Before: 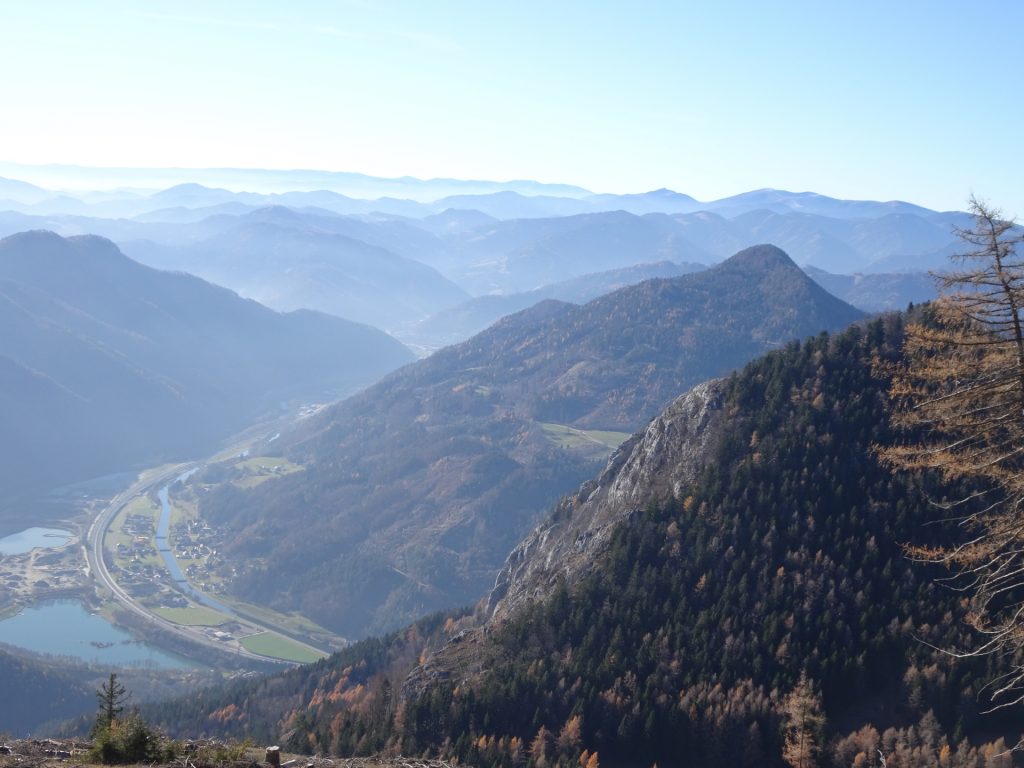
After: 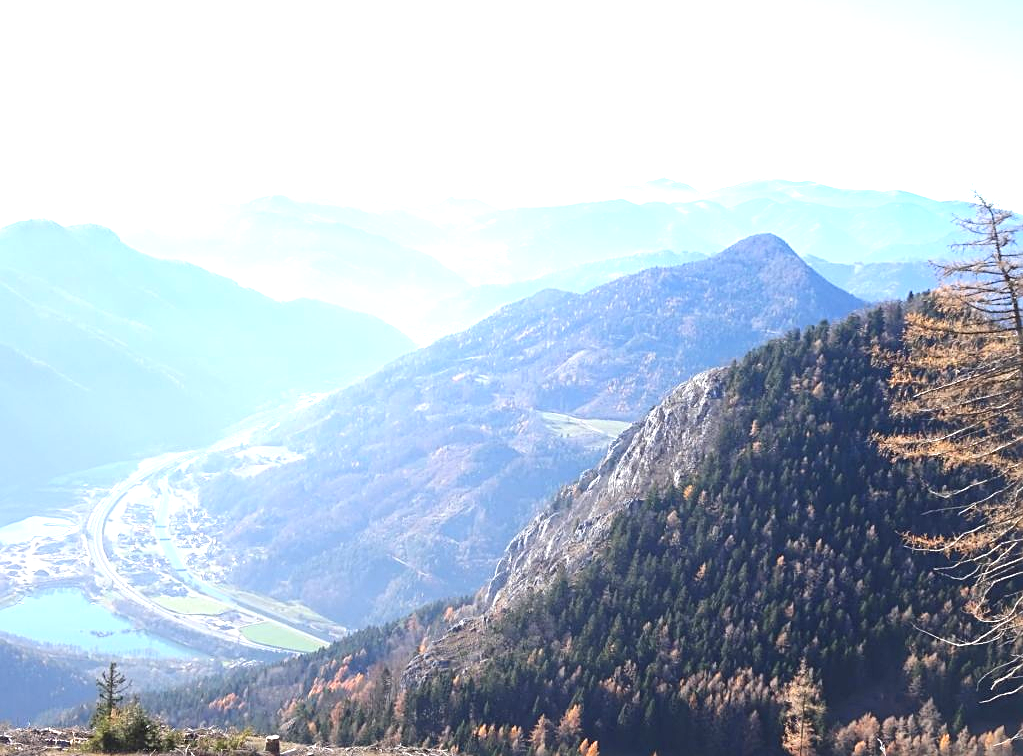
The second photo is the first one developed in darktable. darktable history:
sharpen: on, module defaults
crop: top 1.53%, right 0.065%
exposure: black level correction 0, exposure 1.392 EV, compensate exposure bias true, compensate highlight preservation false
contrast brightness saturation: contrast 0.096, brightness 0.029, saturation 0.091
